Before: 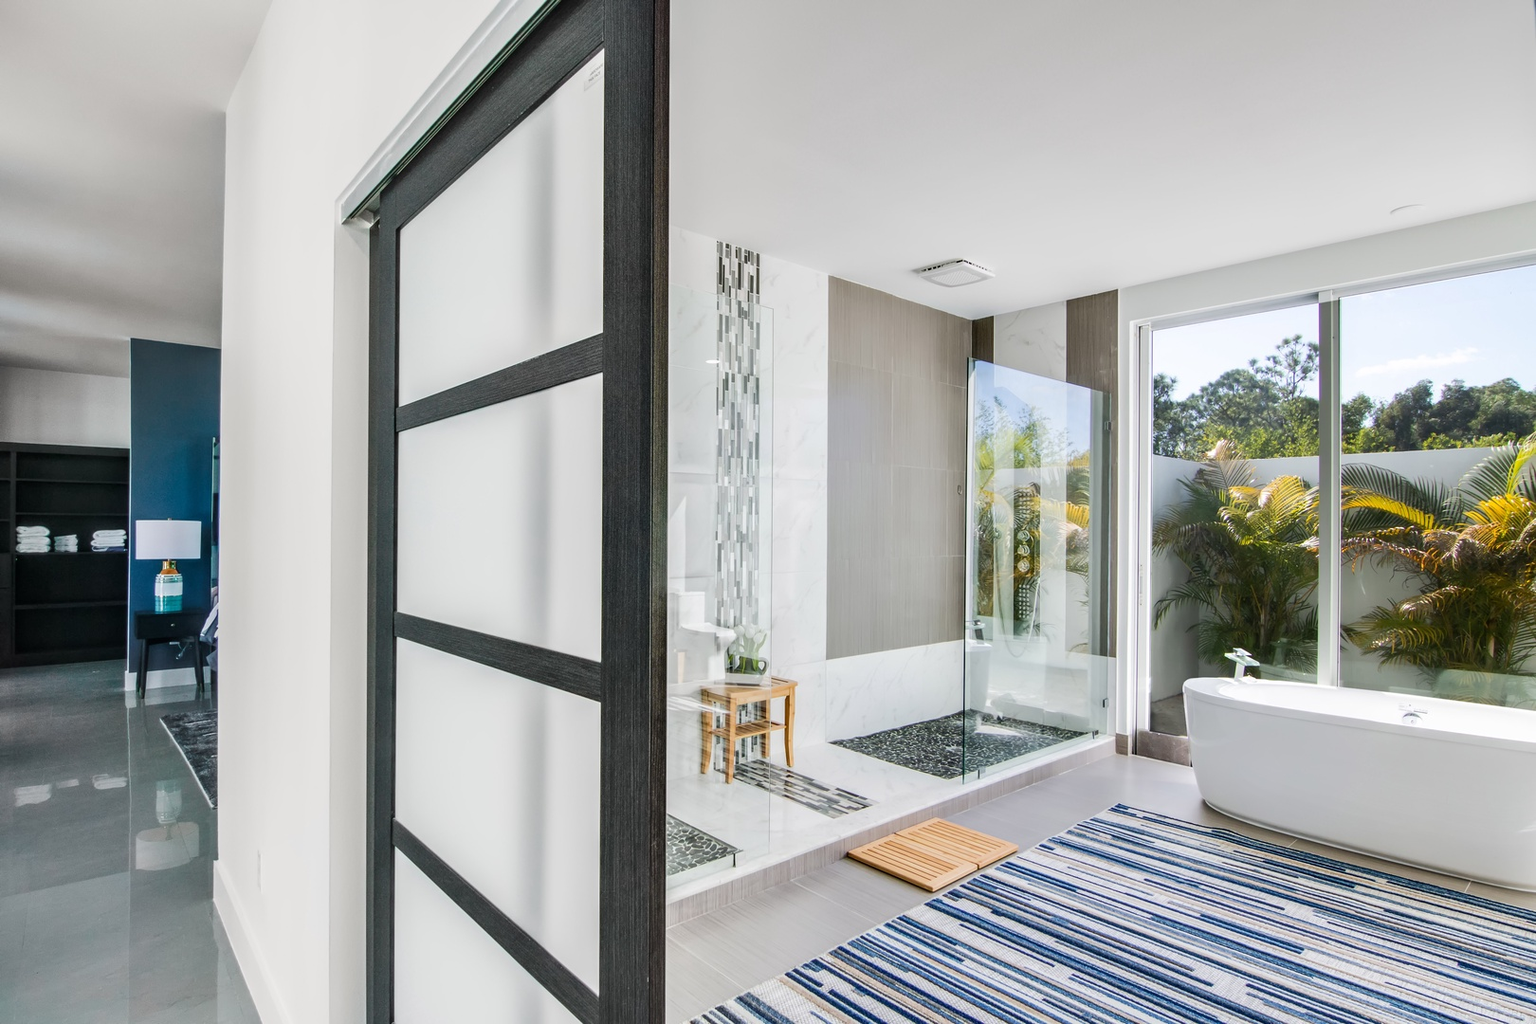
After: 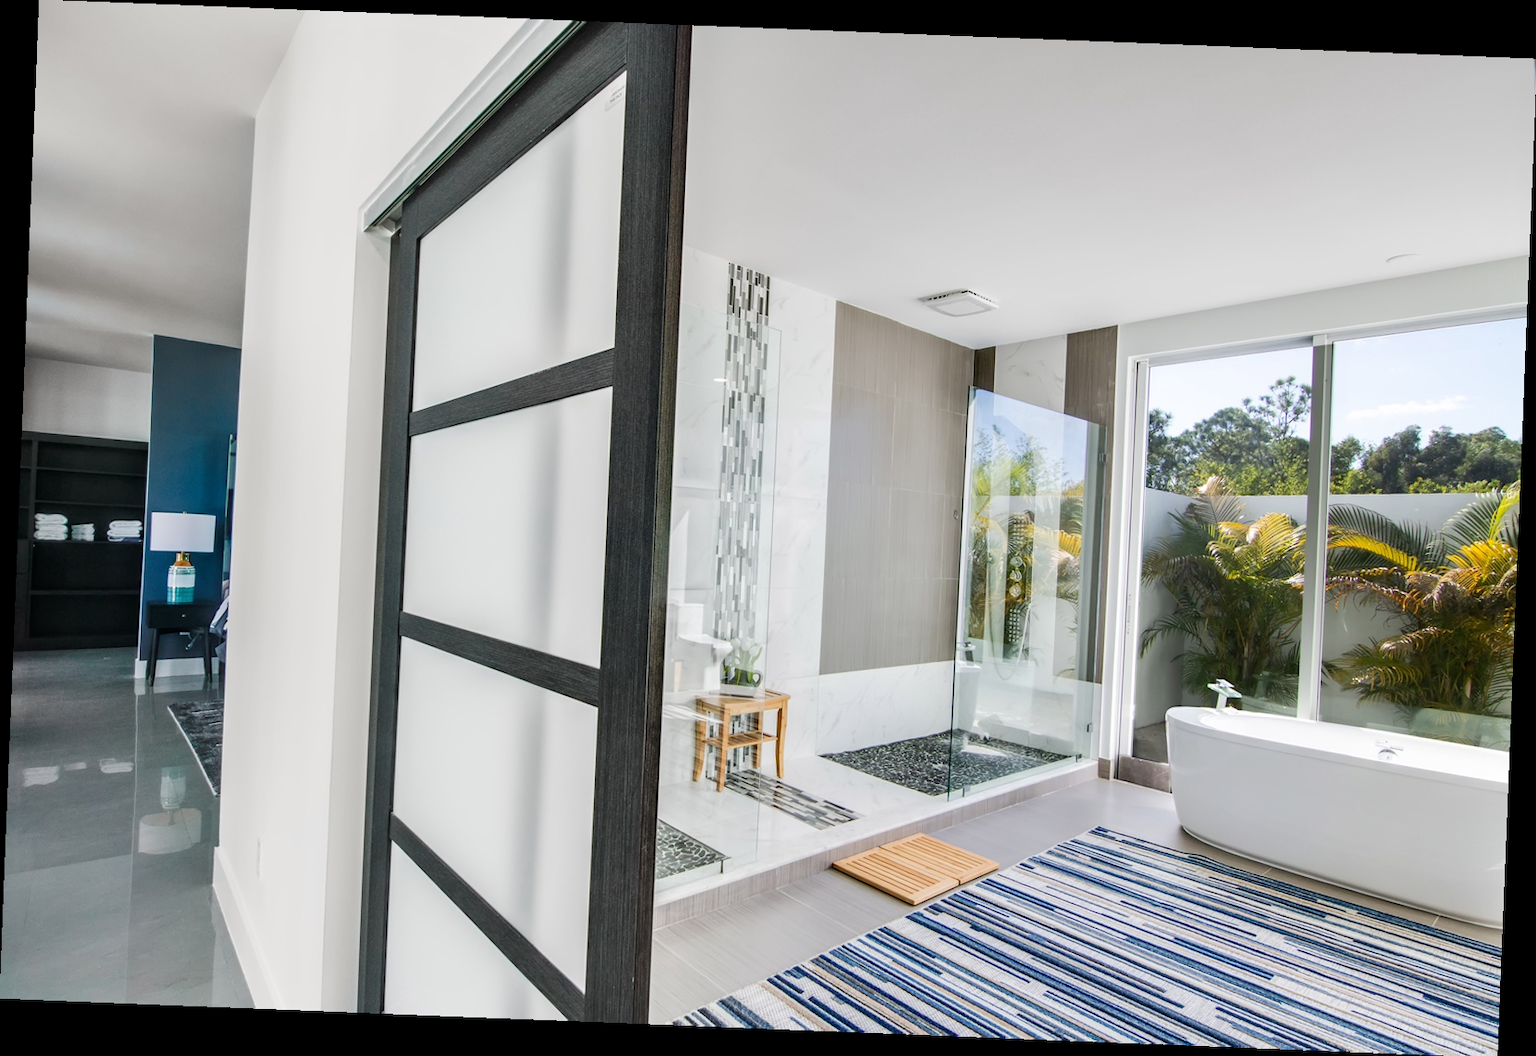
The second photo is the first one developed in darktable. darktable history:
rotate and perspective: rotation 2.27°, automatic cropping off
tone equalizer: on, module defaults
